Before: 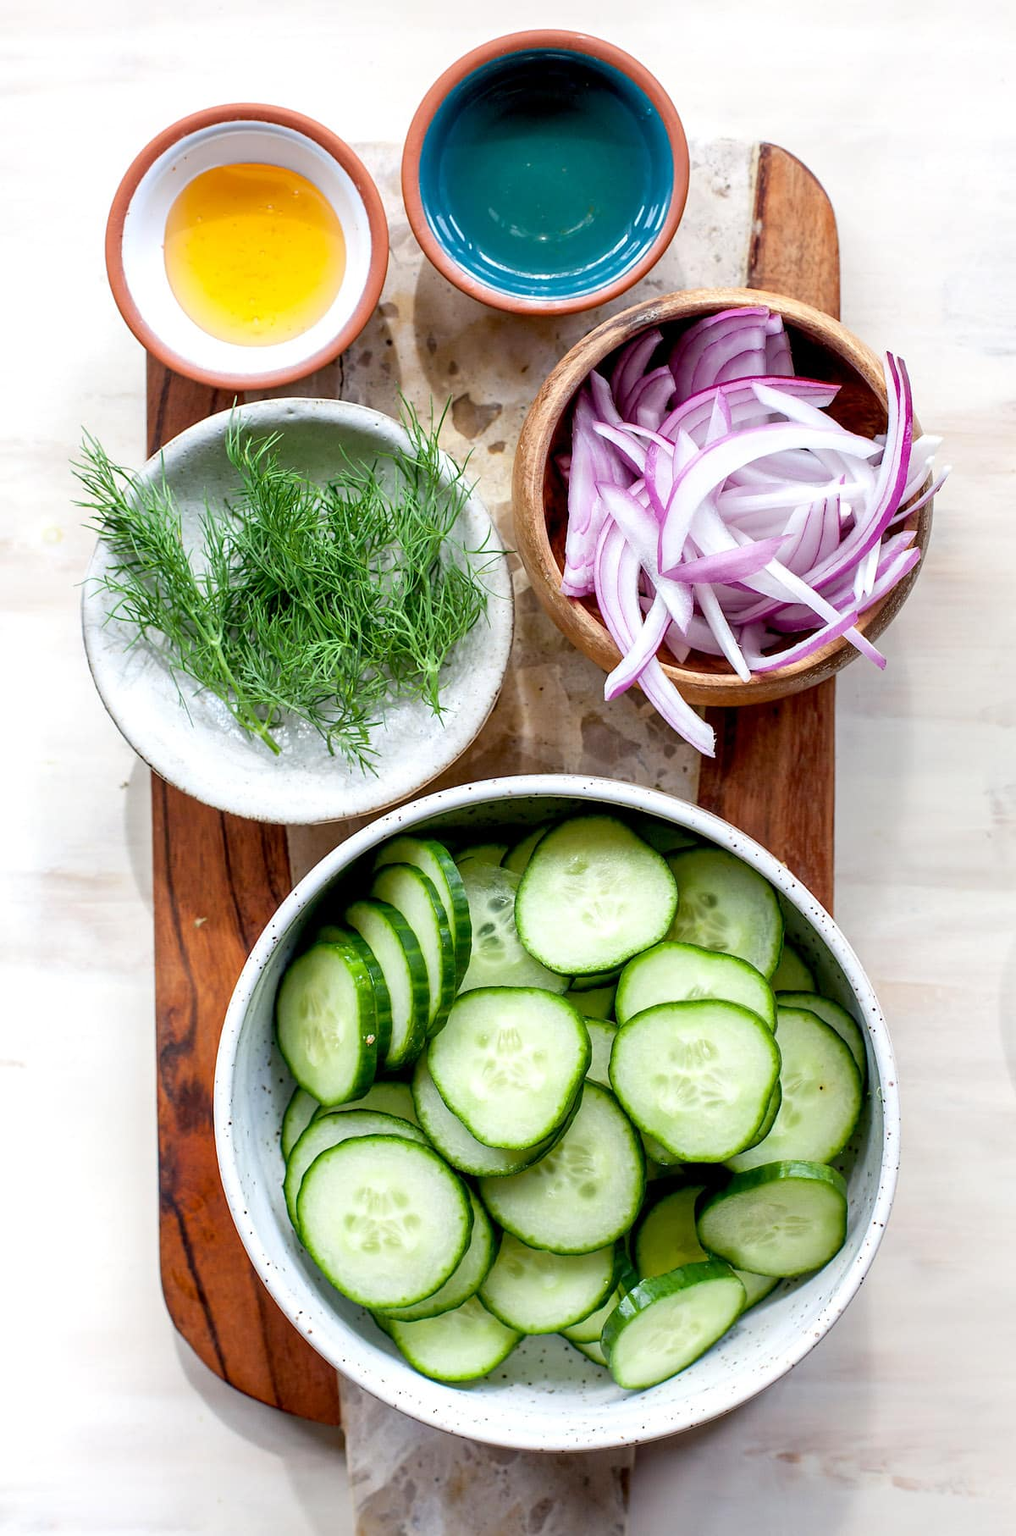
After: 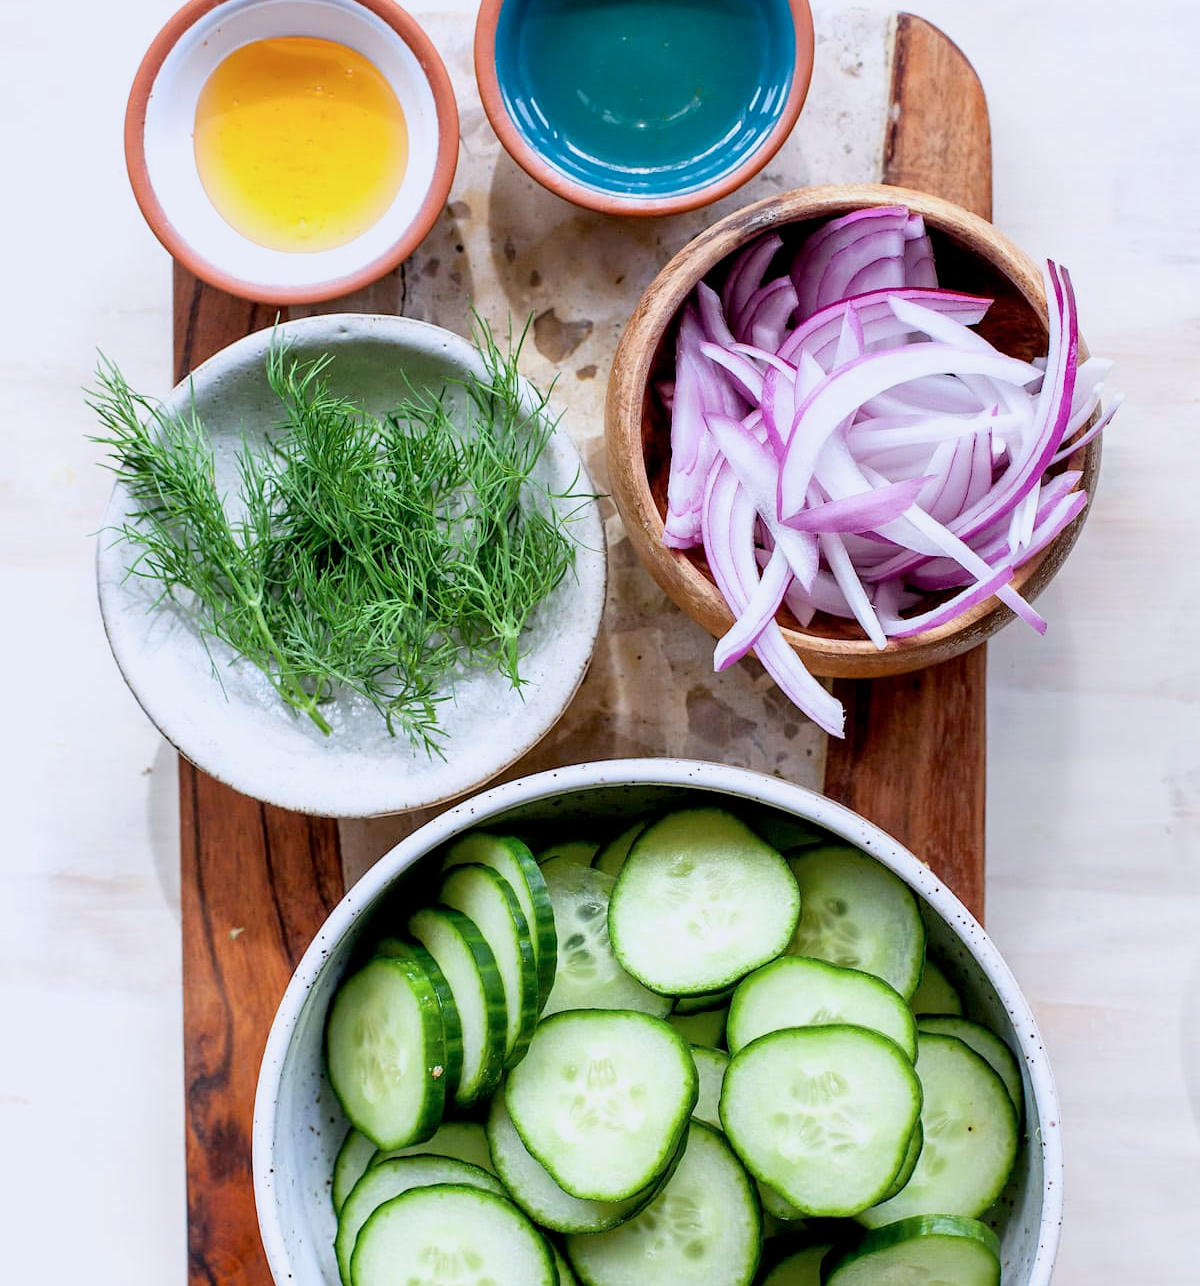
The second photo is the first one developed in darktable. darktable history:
filmic rgb: black relative exposure -9.54 EV, white relative exposure 3.04 EV, hardness 6.18
color calibration: illuminant as shot in camera, x 0.358, y 0.373, temperature 4628.91 K
crop and rotate: top 8.625%, bottom 20.462%
